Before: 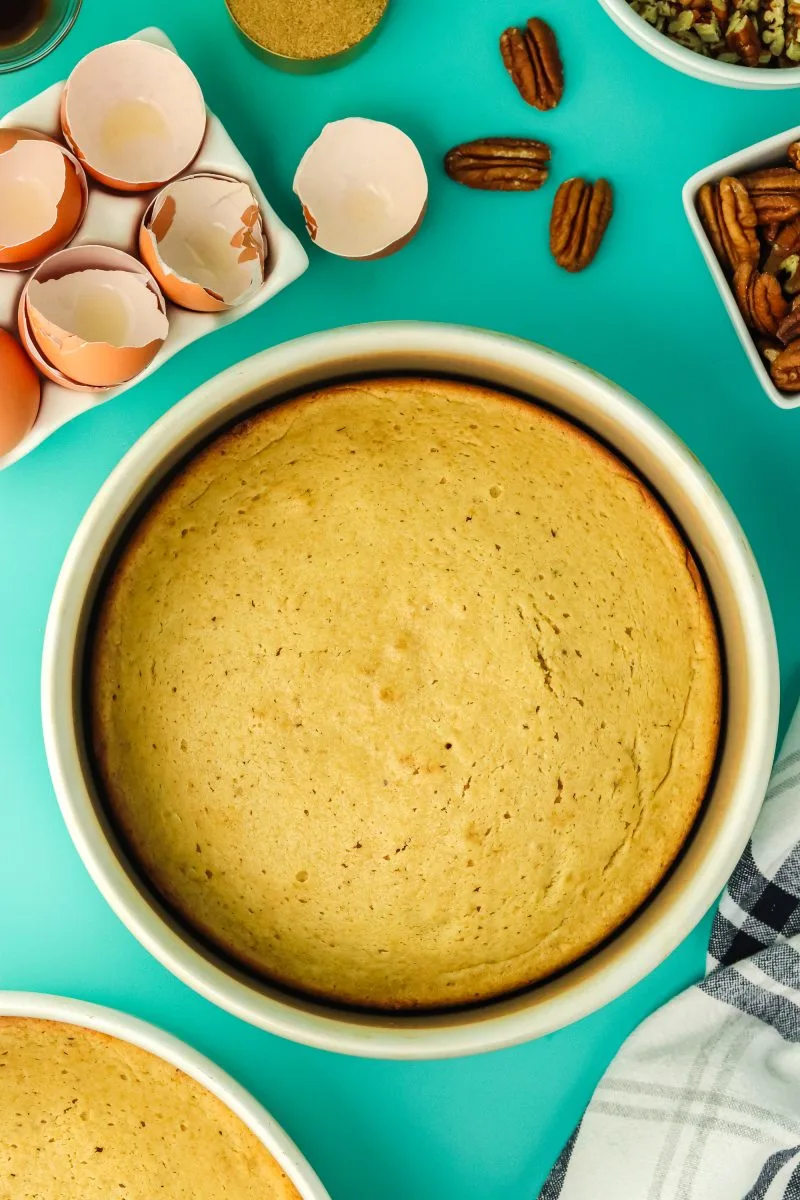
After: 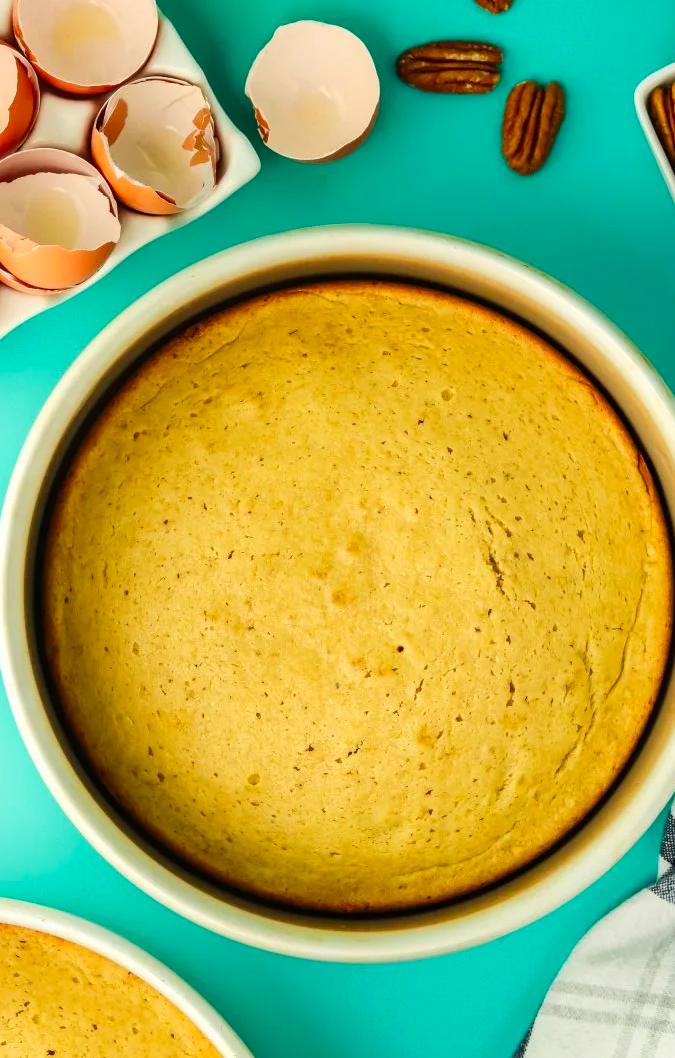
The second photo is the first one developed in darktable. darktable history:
crop: left 6.031%, top 8.15%, right 9.532%, bottom 3.63%
contrast brightness saturation: contrast 0.084, saturation 0.201
